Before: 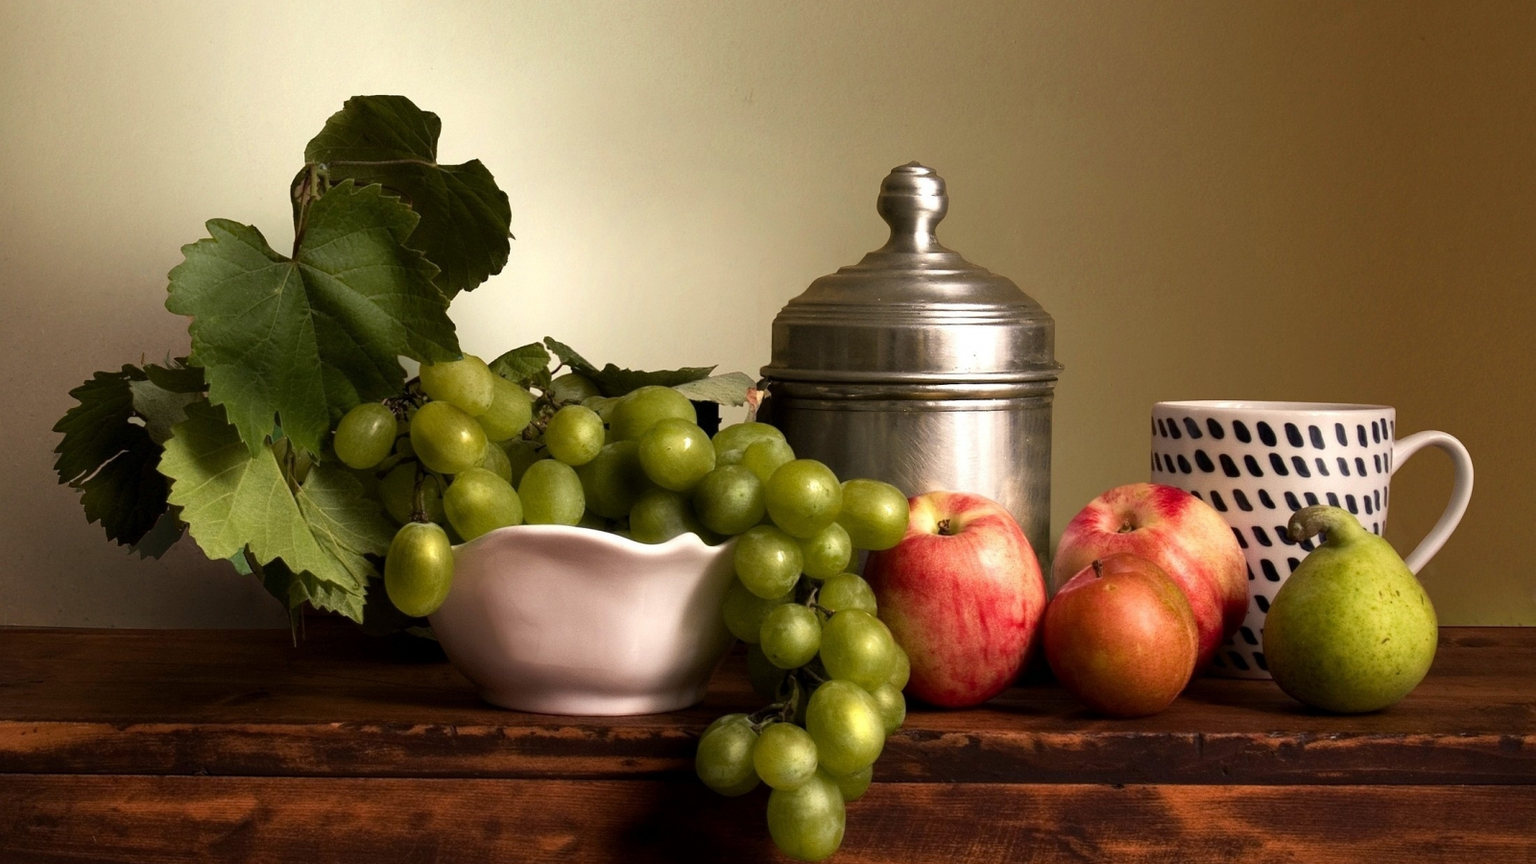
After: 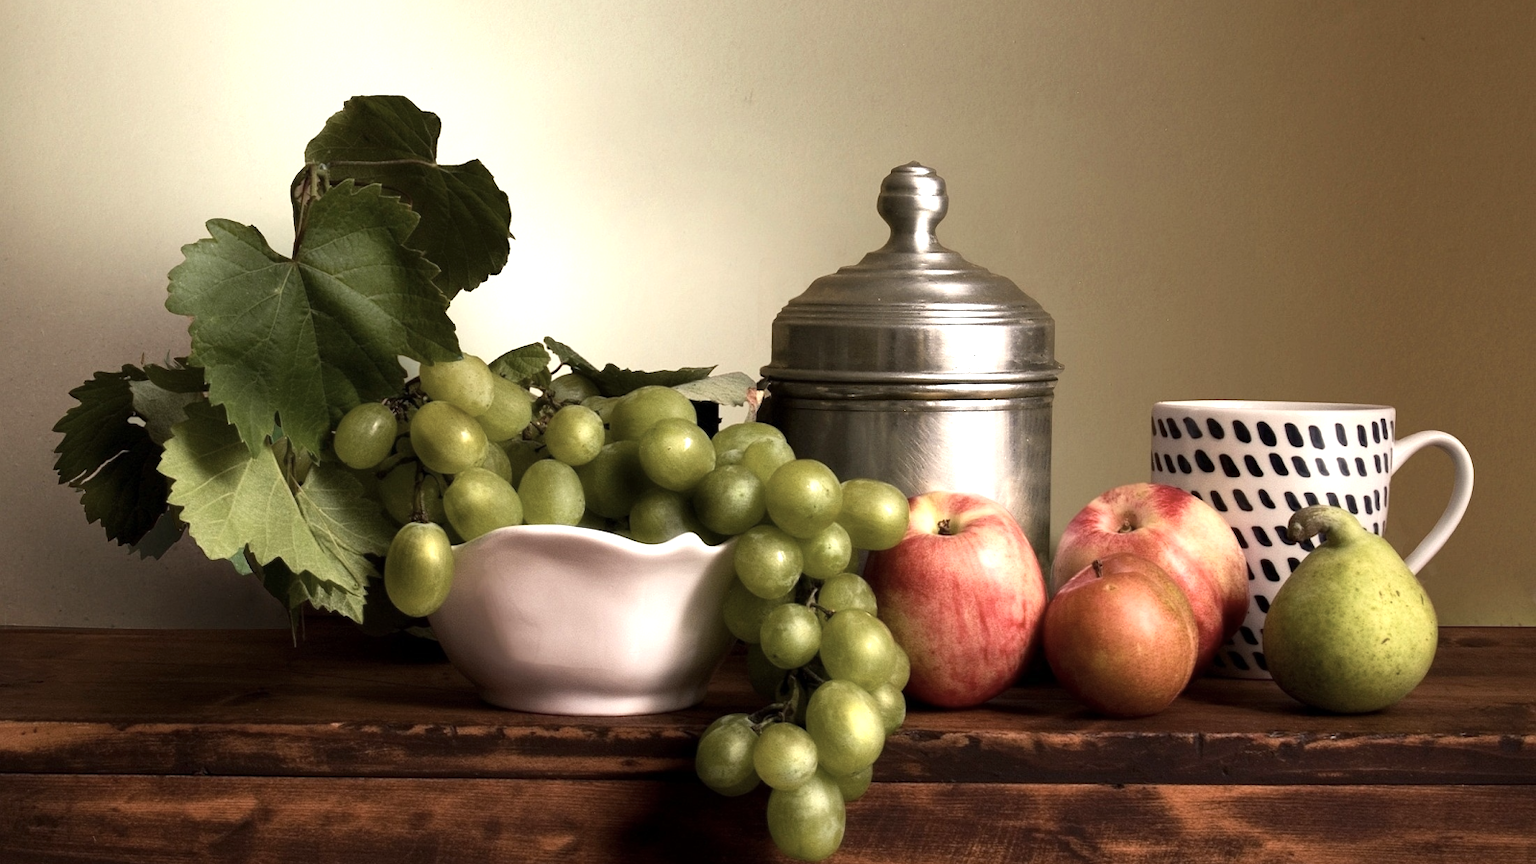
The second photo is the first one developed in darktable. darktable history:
exposure: exposure 0.485 EV, compensate exposure bias true, compensate highlight preservation false
contrast brightness saturation: contrast 0.096, saturation -0.291
